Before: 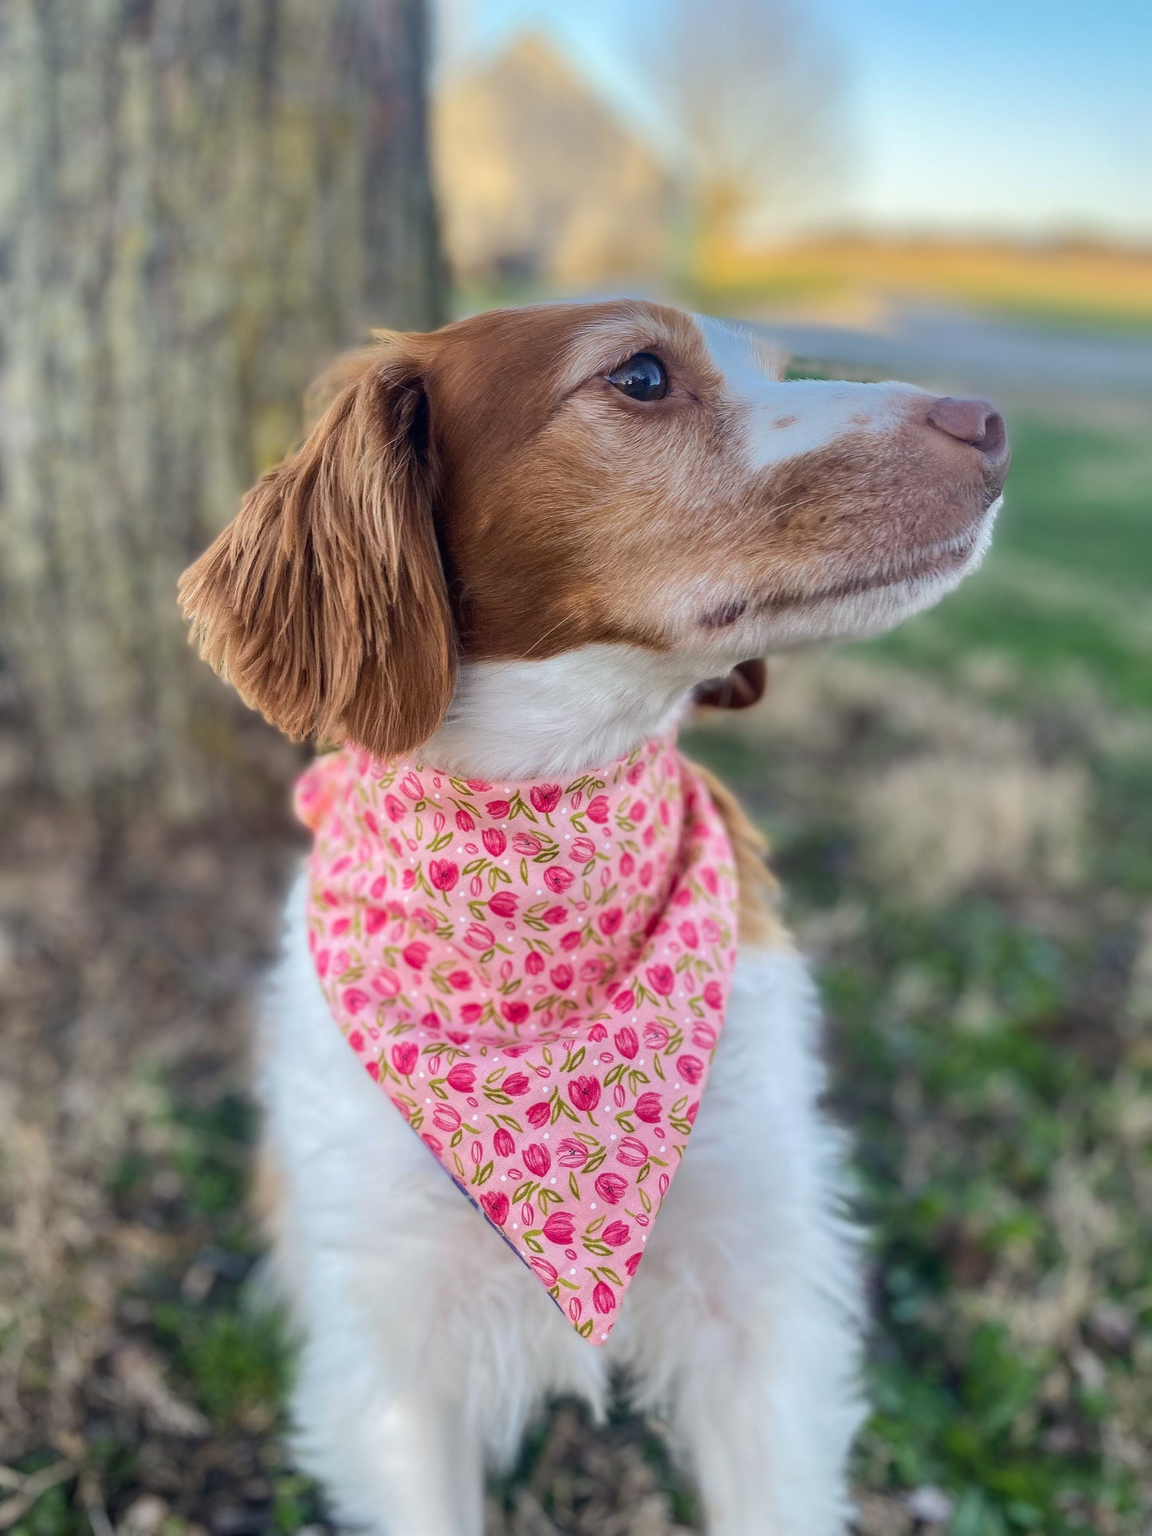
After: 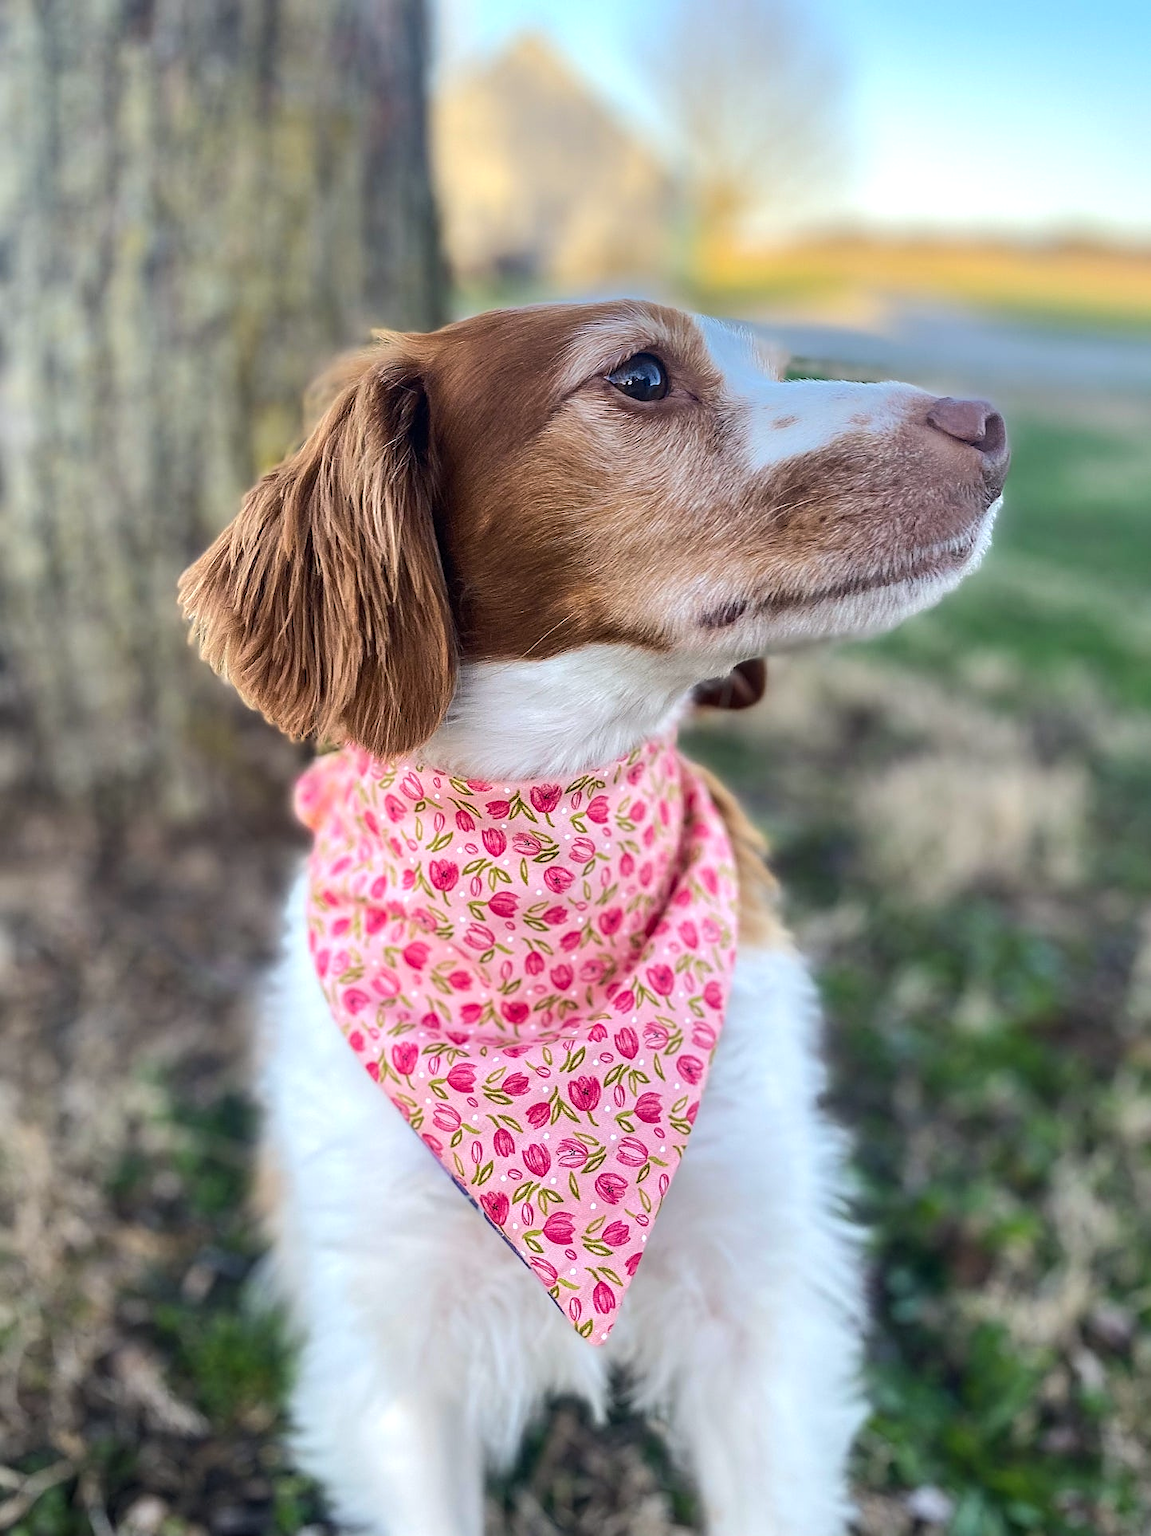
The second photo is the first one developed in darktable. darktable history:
exposure: compensate highlight preservation false
sharpen: on, module defaults
white balance: red 0.988, blue 1.017
tone equalizer: -8 EV -0.417 EV, -7 EV -0.389 EV, -6 EV -0.333 EV, -5 EV -0.222 EV, -3 EV 0.222 EV, -2 EV 0.333 EV, -1 EV 0.389 EV, +0 EV 0.417 EV, edges refinement/feathering 500, mask exposure compensation -1.57 EV, preserve details no
